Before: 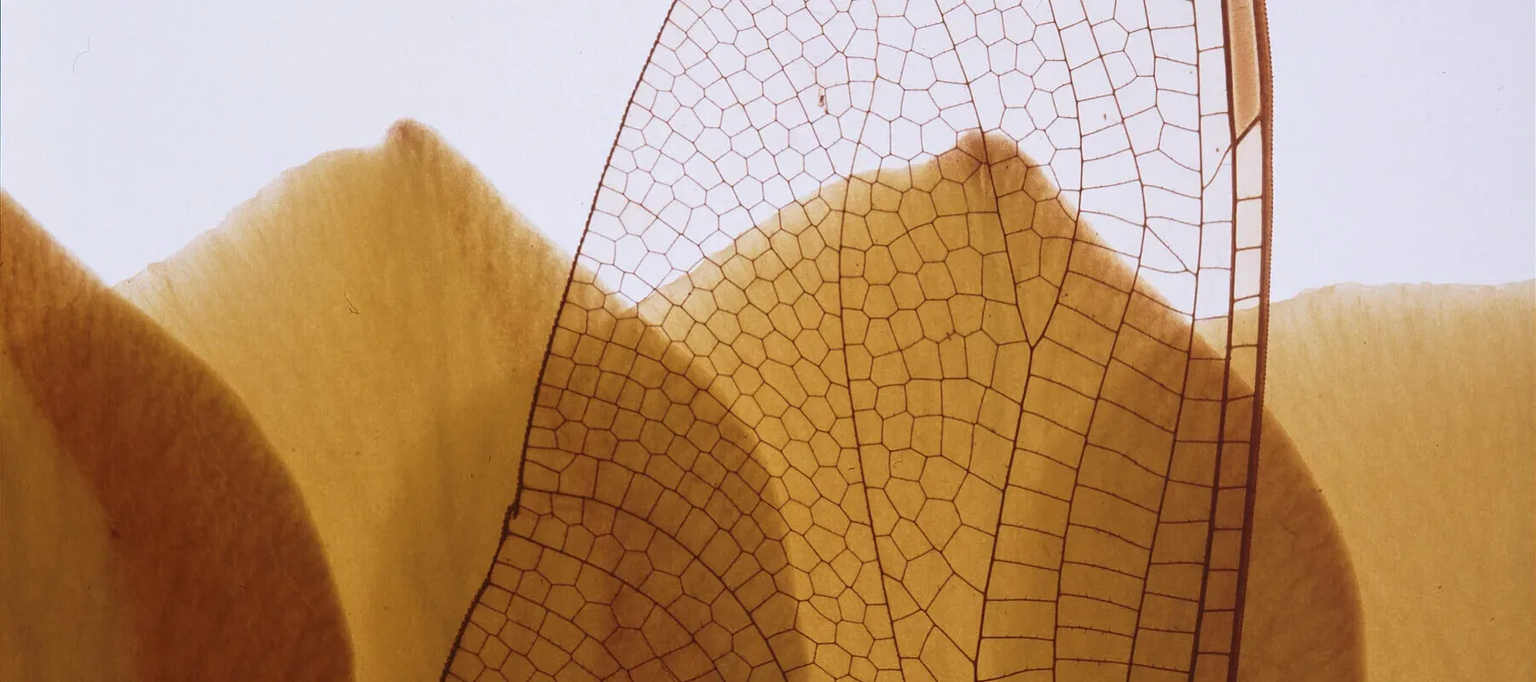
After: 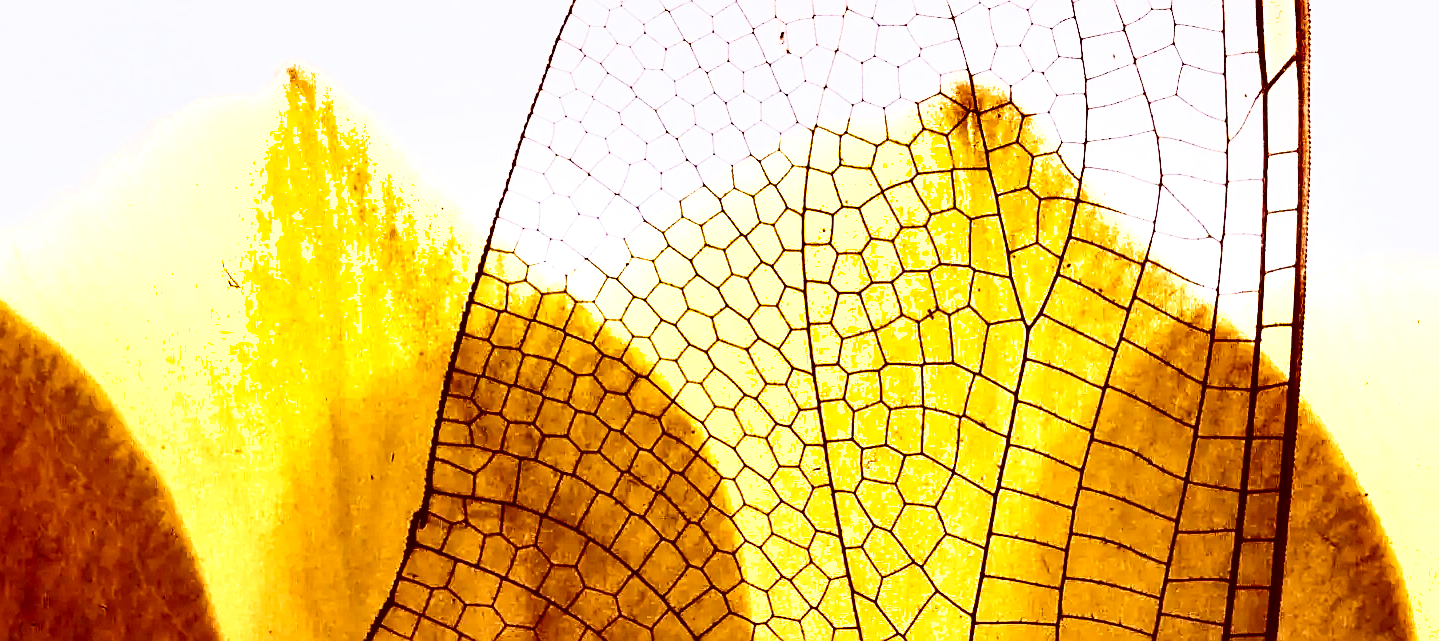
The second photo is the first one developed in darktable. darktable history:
base curve: curves: ch0 [(0, 0) (0, 0.001) (0.001, 0.001) (0.004, 0.002) (0.007, 0.004) (0.015, 0.013) (0.033, 0.045) (0.052, 0.096) (0.075, 0.17) (0.099, 0.241) (0.163, 0.42) (0.219, 0.55) (0.259, 0.616) (0.327, 0.722) (0.365, 0.765) (0.522, 0.873) (0.547, 0.881) (0.689, 0.919) (0.826, 0.952) (1, 1)], exposure shift 0.569, preserve colors none
local contrast: mode bilateral grid, contrast 99, coarseness 100, detail 165%, midtone range 0.2
tone curve: curves: ch0 [(0, 0) (0.003, 0.047) (0.011, 0.047) (0.025, 0.047) (0.044, 0.049) (0.069, 0.051) (0.1, 0.062) (0.136, 0.086) (0.177, 0.125) (0.224, 0.178) (0.277, 0.246) (0.335, 0.324) (0.399, 0.407) (0.468, 0.48) (0.543, 0.57) (0.623, 0.675) (0.709, 0.772) (0.801, 0.876) (0.898, 0.963) (1, 1)]
contrast brightness saturation: contrast 0.285
crop and rotate: left 10.074%, top 10.052%, right 9.957%, bottom 9.713%
shadows and highlights: radius 117.84, shadows 41.62, highlights -62.27, soften with gaussian
sharpen: on, module defaults
